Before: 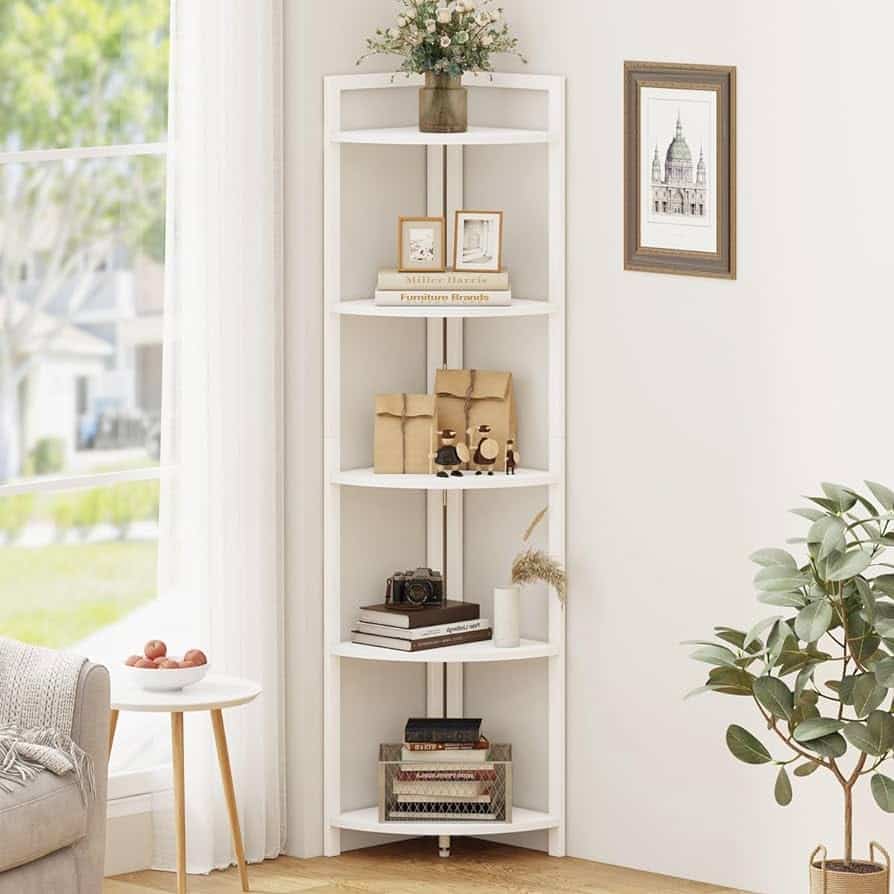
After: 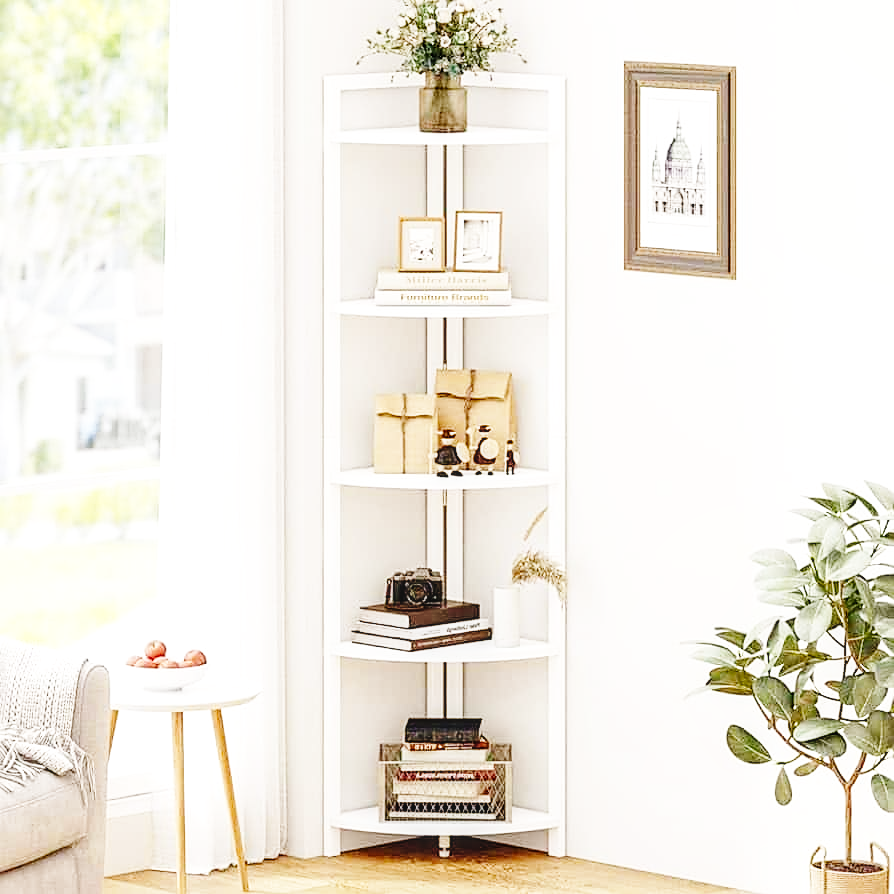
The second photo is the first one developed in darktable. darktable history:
sharpen: on, module defaults
base curve: curves: ch0 [(0, 0) (0, 0) (0.002, 0.001) (0.008, 0.003) (0.019, 0.011) (0.037, 0.037) (0.064, 0.11) (0.102, 0.232) (0.152, 0.379) (0.216, 0.524) (0.296, 0.665) (0.394, 0.789) (0.512, 0.881) (0.651, 0.945) (0.813, 0.986) (1, 1)], preserve colors none
local contrast: on, module defaults
